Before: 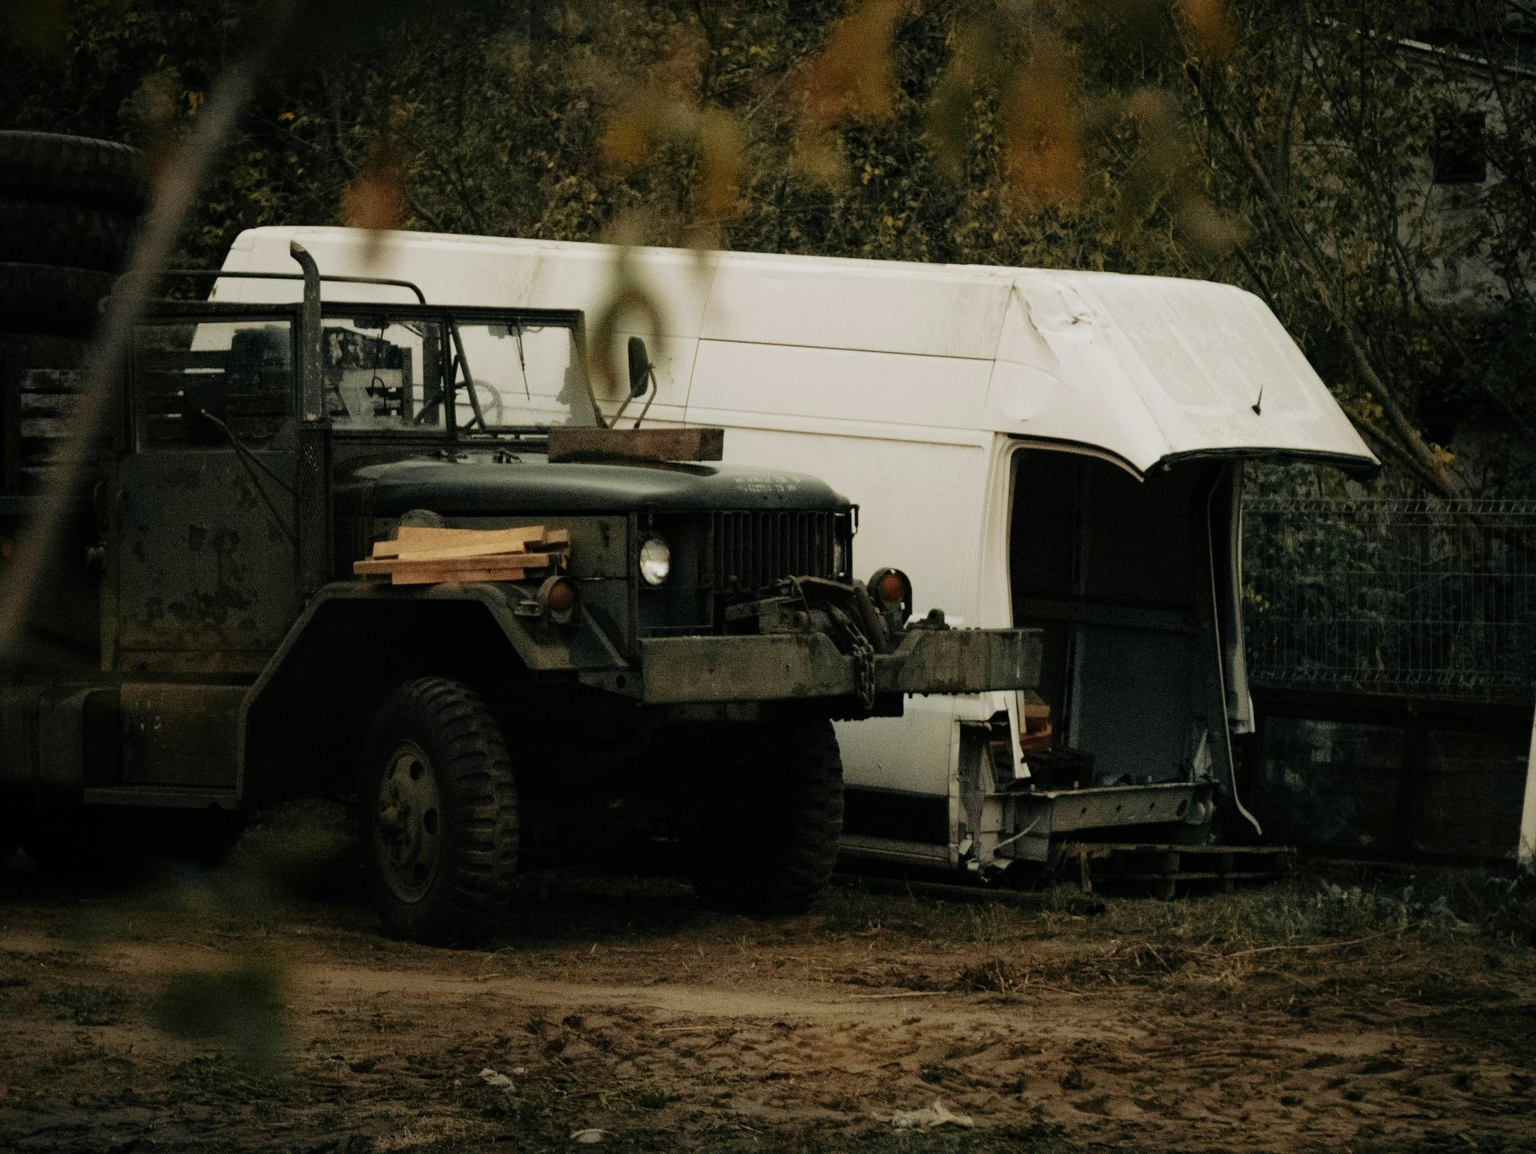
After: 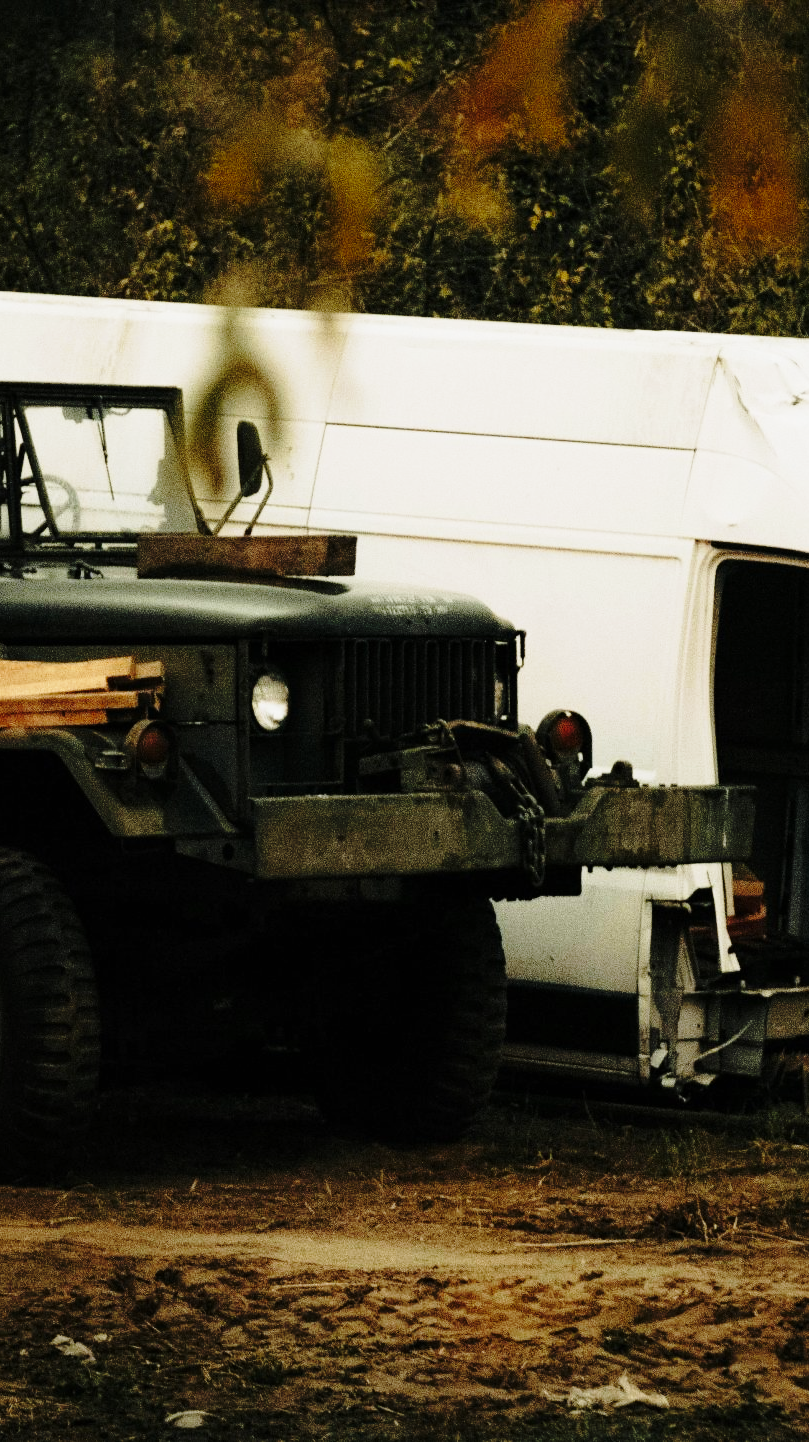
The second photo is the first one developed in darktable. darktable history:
crop: left 28.583%, right 29.231%
base curve: curves: ch0 [(0, 0) (0.04, 0.03) (0.133, 0.232) (0.448, 0.748) (0.843, 0.968) (1, 1)], preserve colors none
